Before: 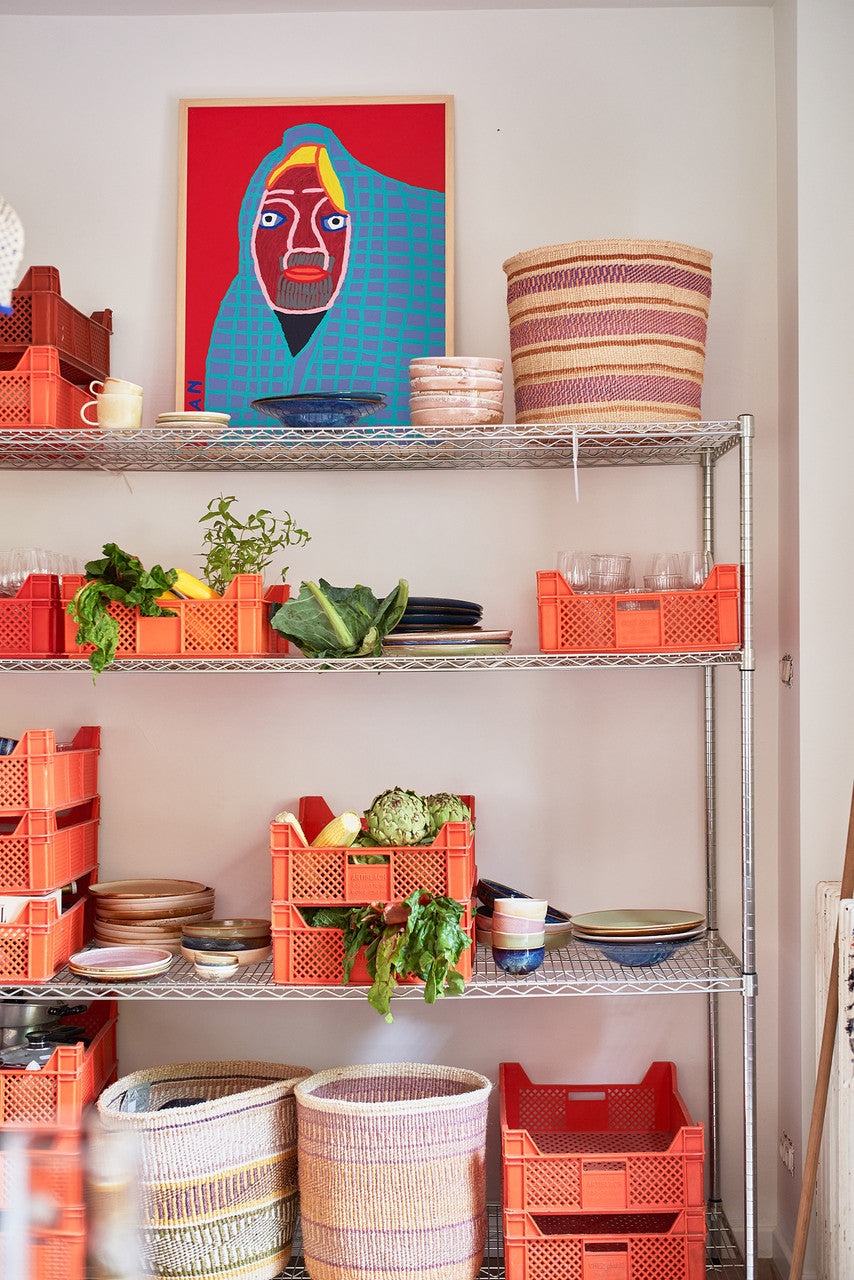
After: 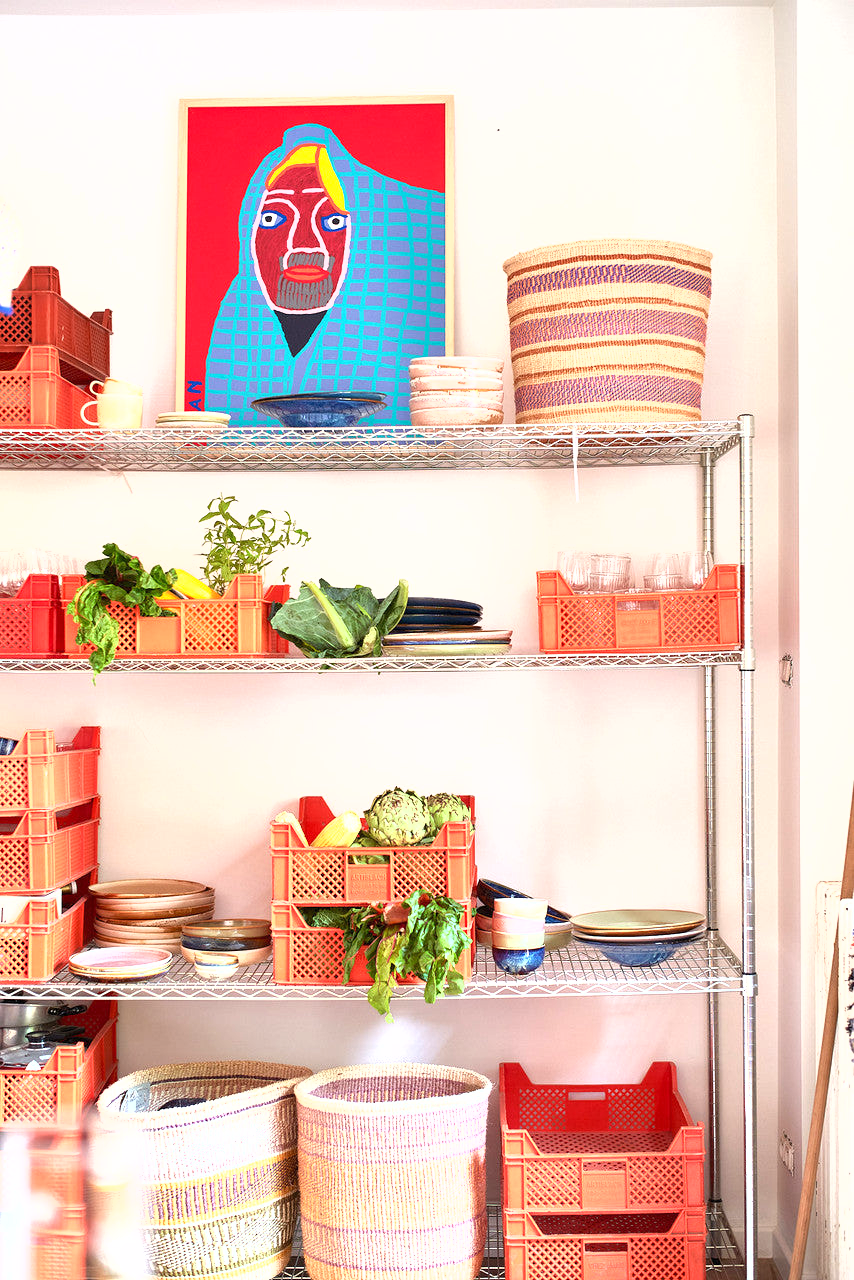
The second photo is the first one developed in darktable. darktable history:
exposure: black level correction 0, exposure 0.95 EV, compensate exposure bias true, compensate highlight preservation false
color balance: mode lift, gamma, gain (sRGB), lift [0.97, 1, 1, 1], gamma [1.03, 1, 1, 1]
fill light: on, module defaults
